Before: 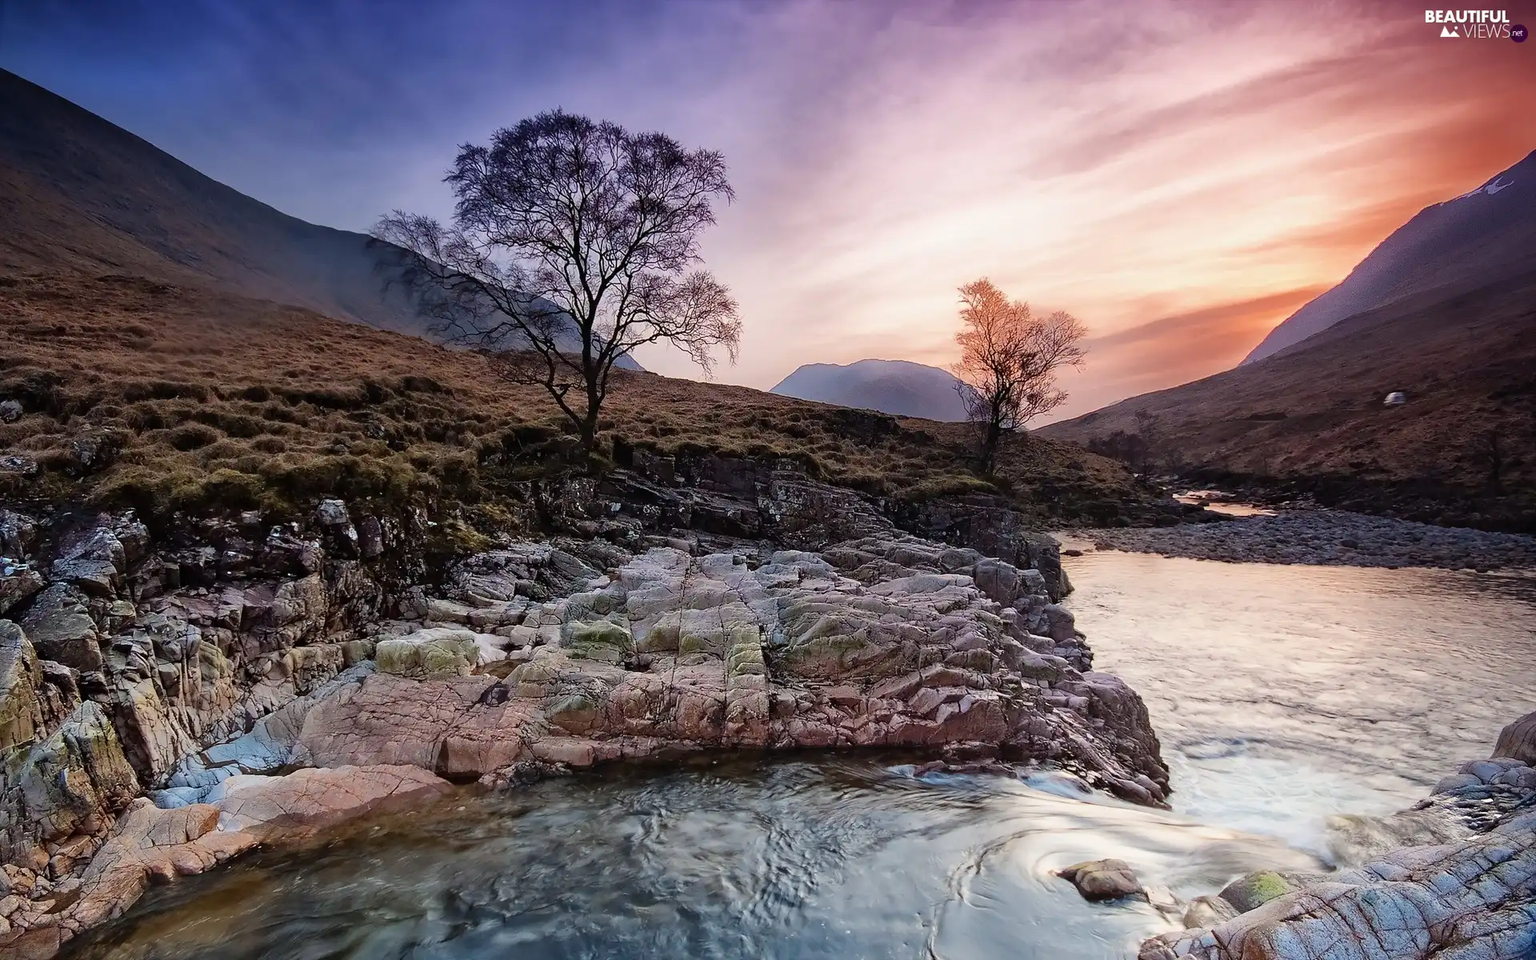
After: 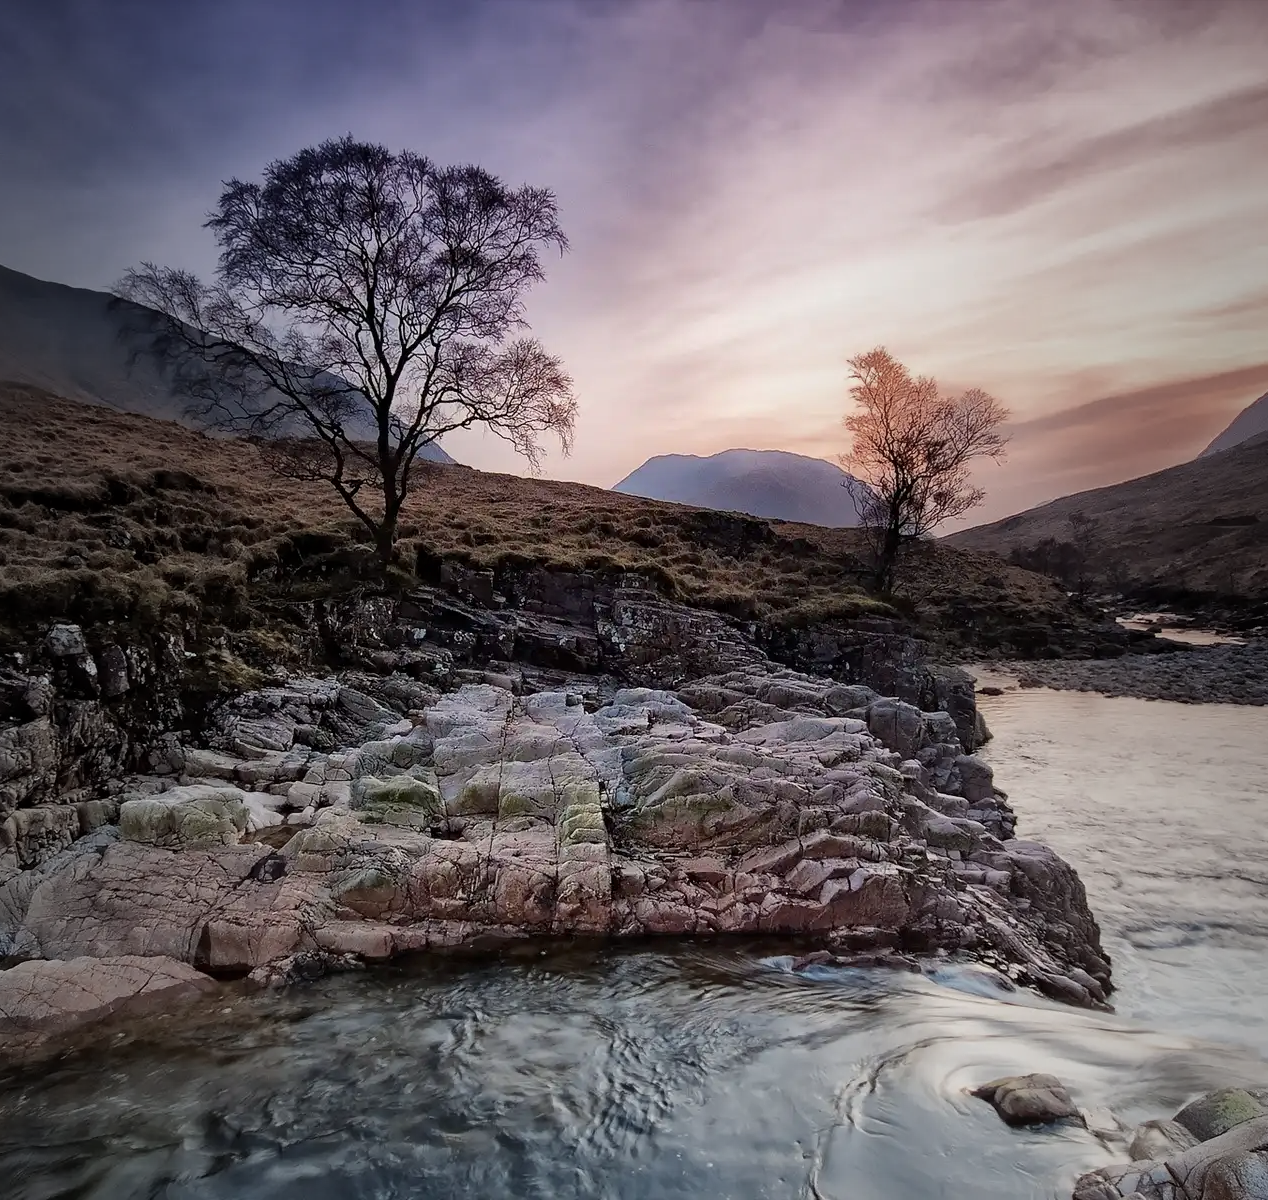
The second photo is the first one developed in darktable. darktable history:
crop and rotate: left 18.25%, right 15.665%
local contrast: mode bilateral grid, contrast 19, coarseness 49, detail 120%, midtone range 0.2
vignetting: fall-off start 18.26%, fall-off radius 137.09%, width/height ratio 0.617, shape 0.6, unbound false
